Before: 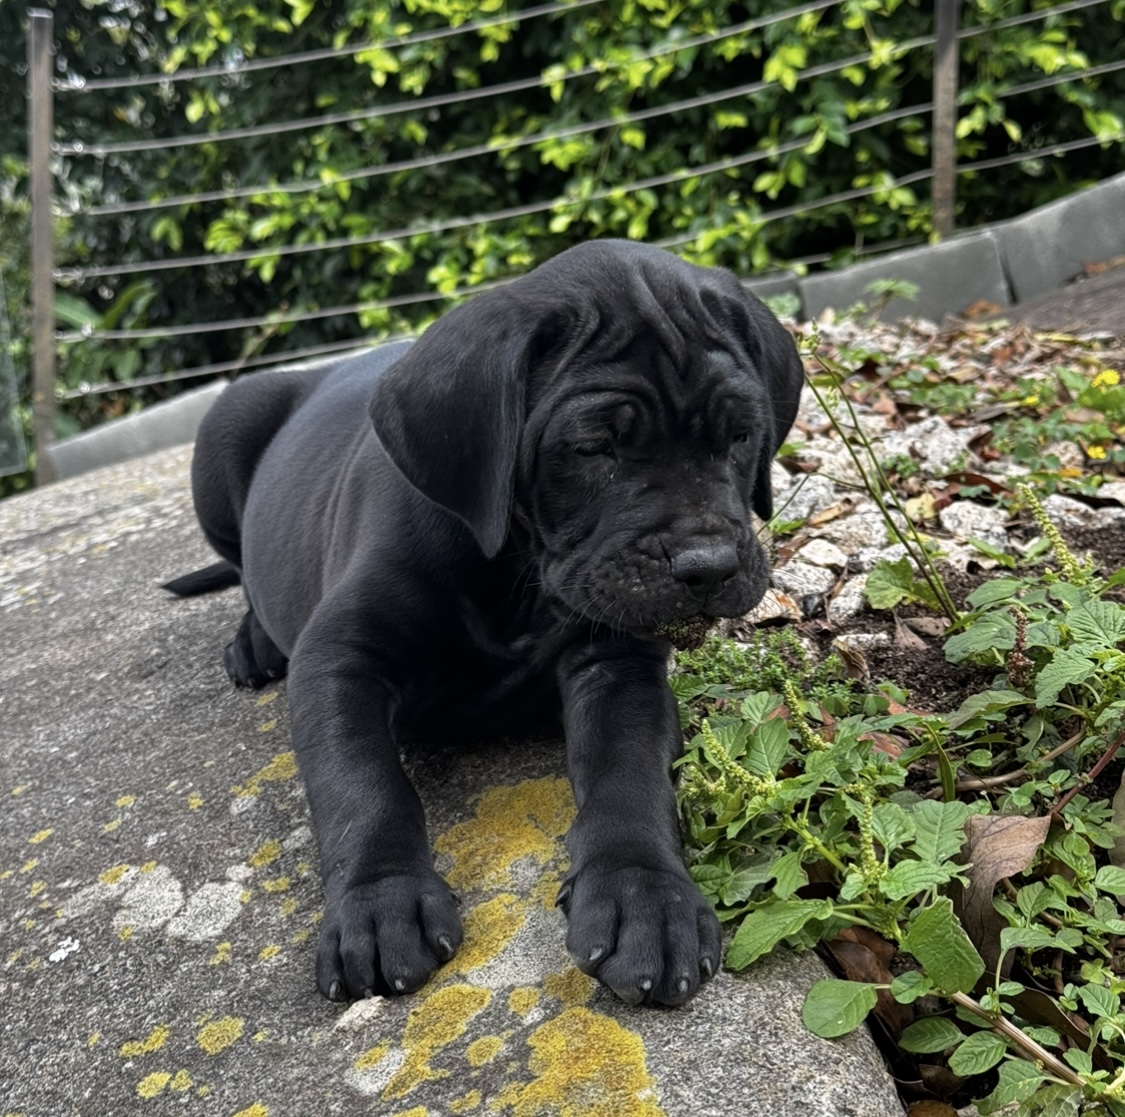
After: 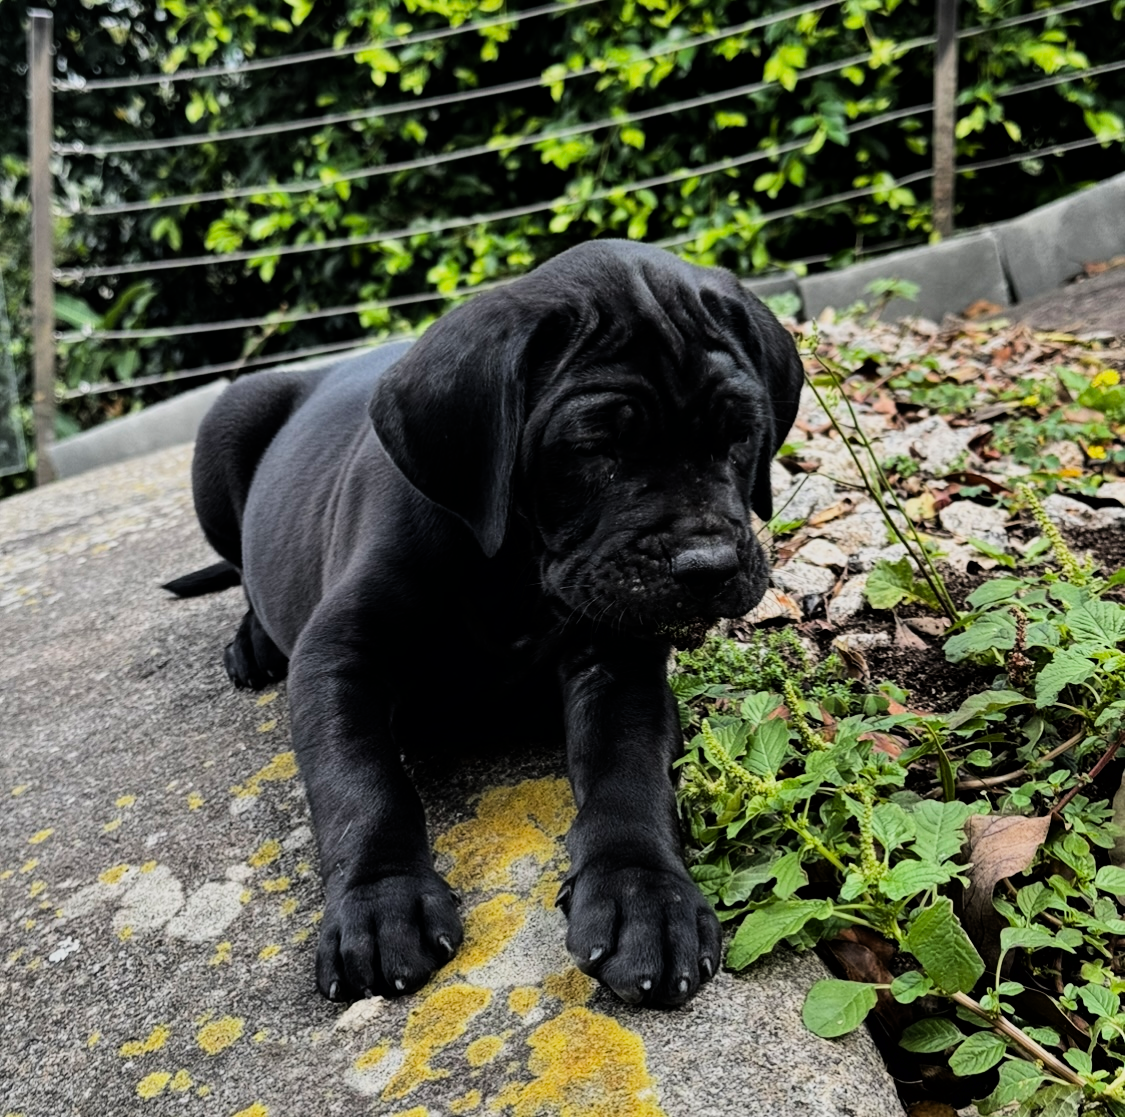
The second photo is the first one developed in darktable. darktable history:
tone equalizer: -8 EV -0.75 EV, -7 EV -0.7 EV, -6 EV -0.6 EV, -5 EV -0.4 EV, -3 EV 0.4 EV, -2 EV 0.6 EV, -1 EV 0.7 EV, +0 EV 0.75 EV, edges refinement/feathering 500, mask exposure compensation -1.57 EV, preserve details no
filmic rgb: black relative exposure -7.15 EV, white relative exposure 5.36 EV, hardness 3.02, color science v6 (2022)
